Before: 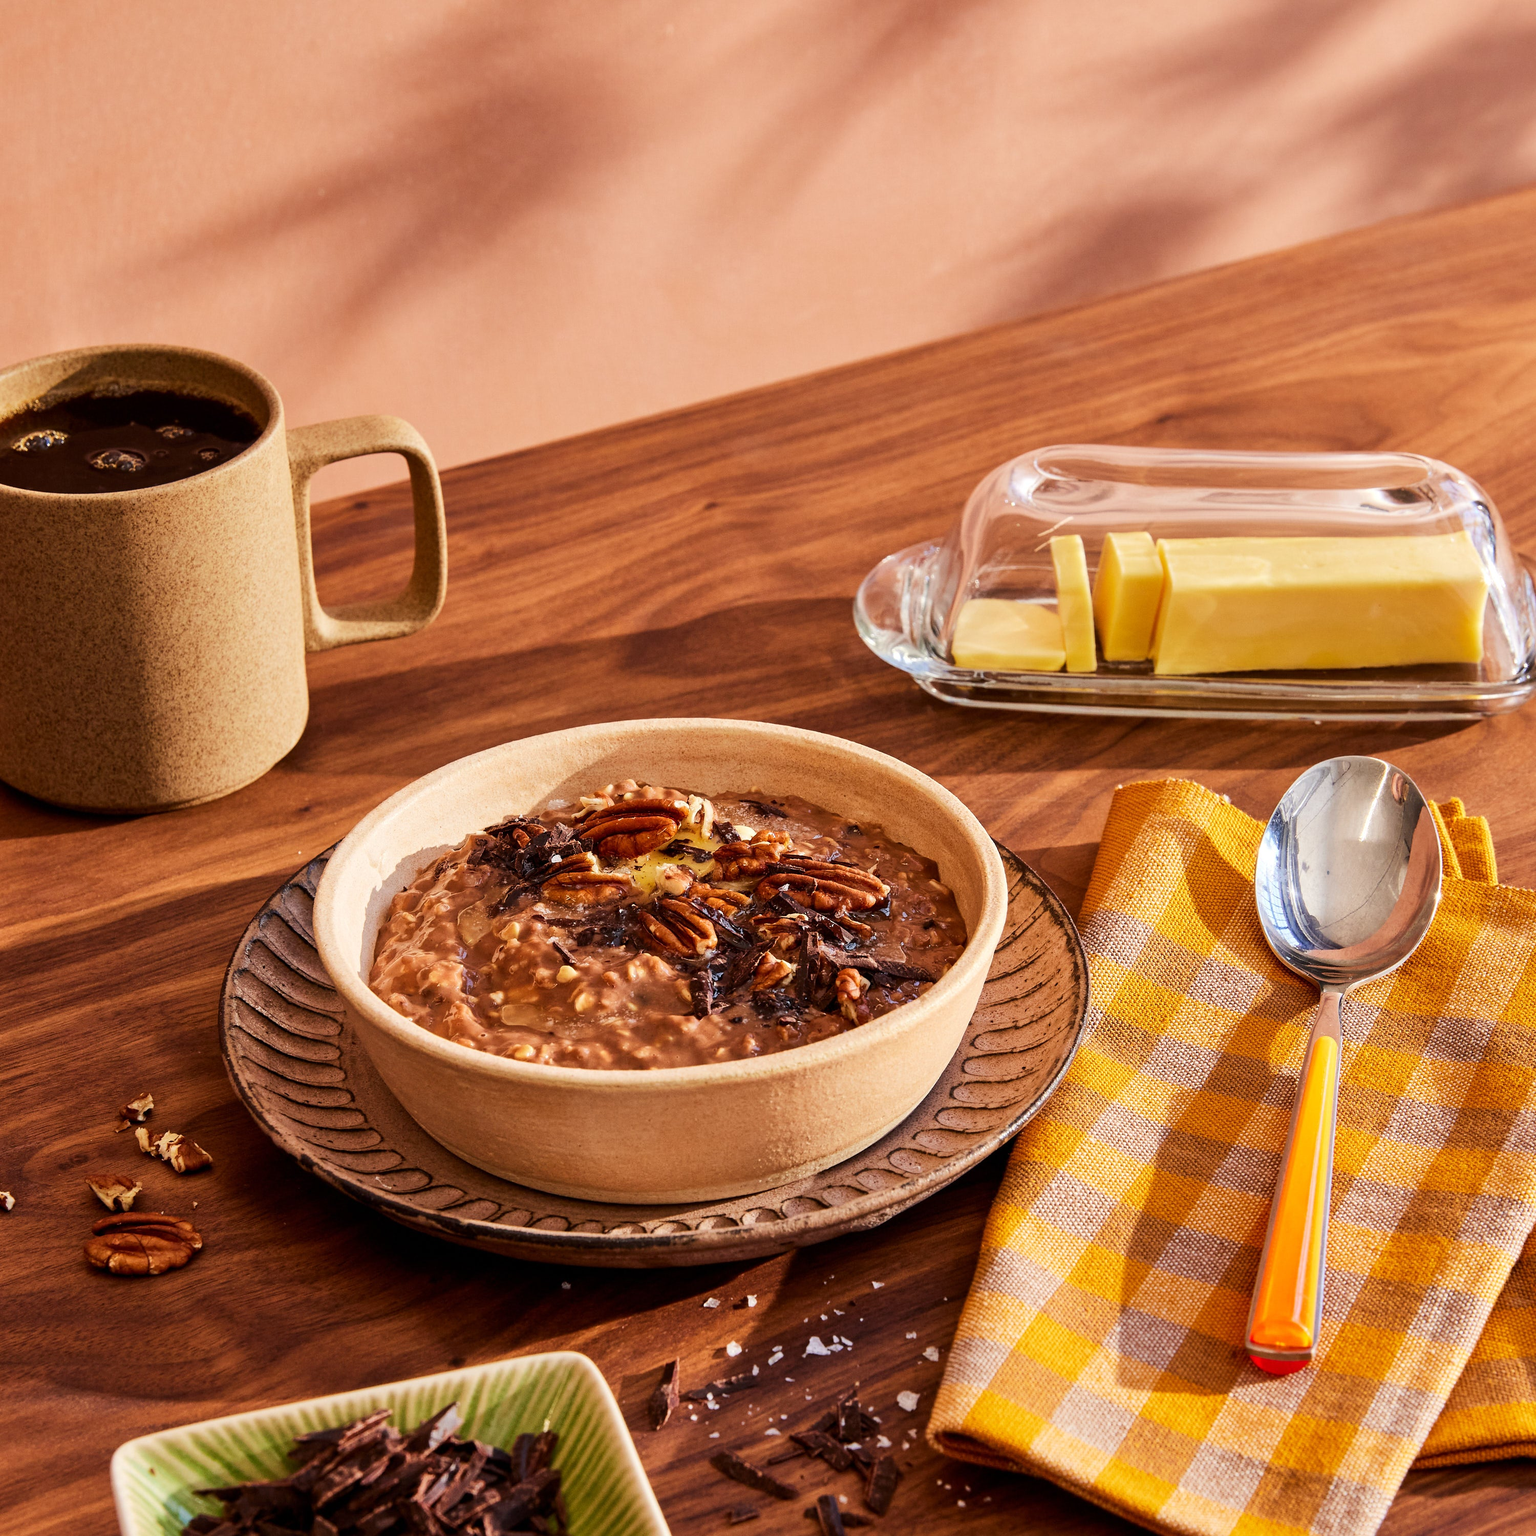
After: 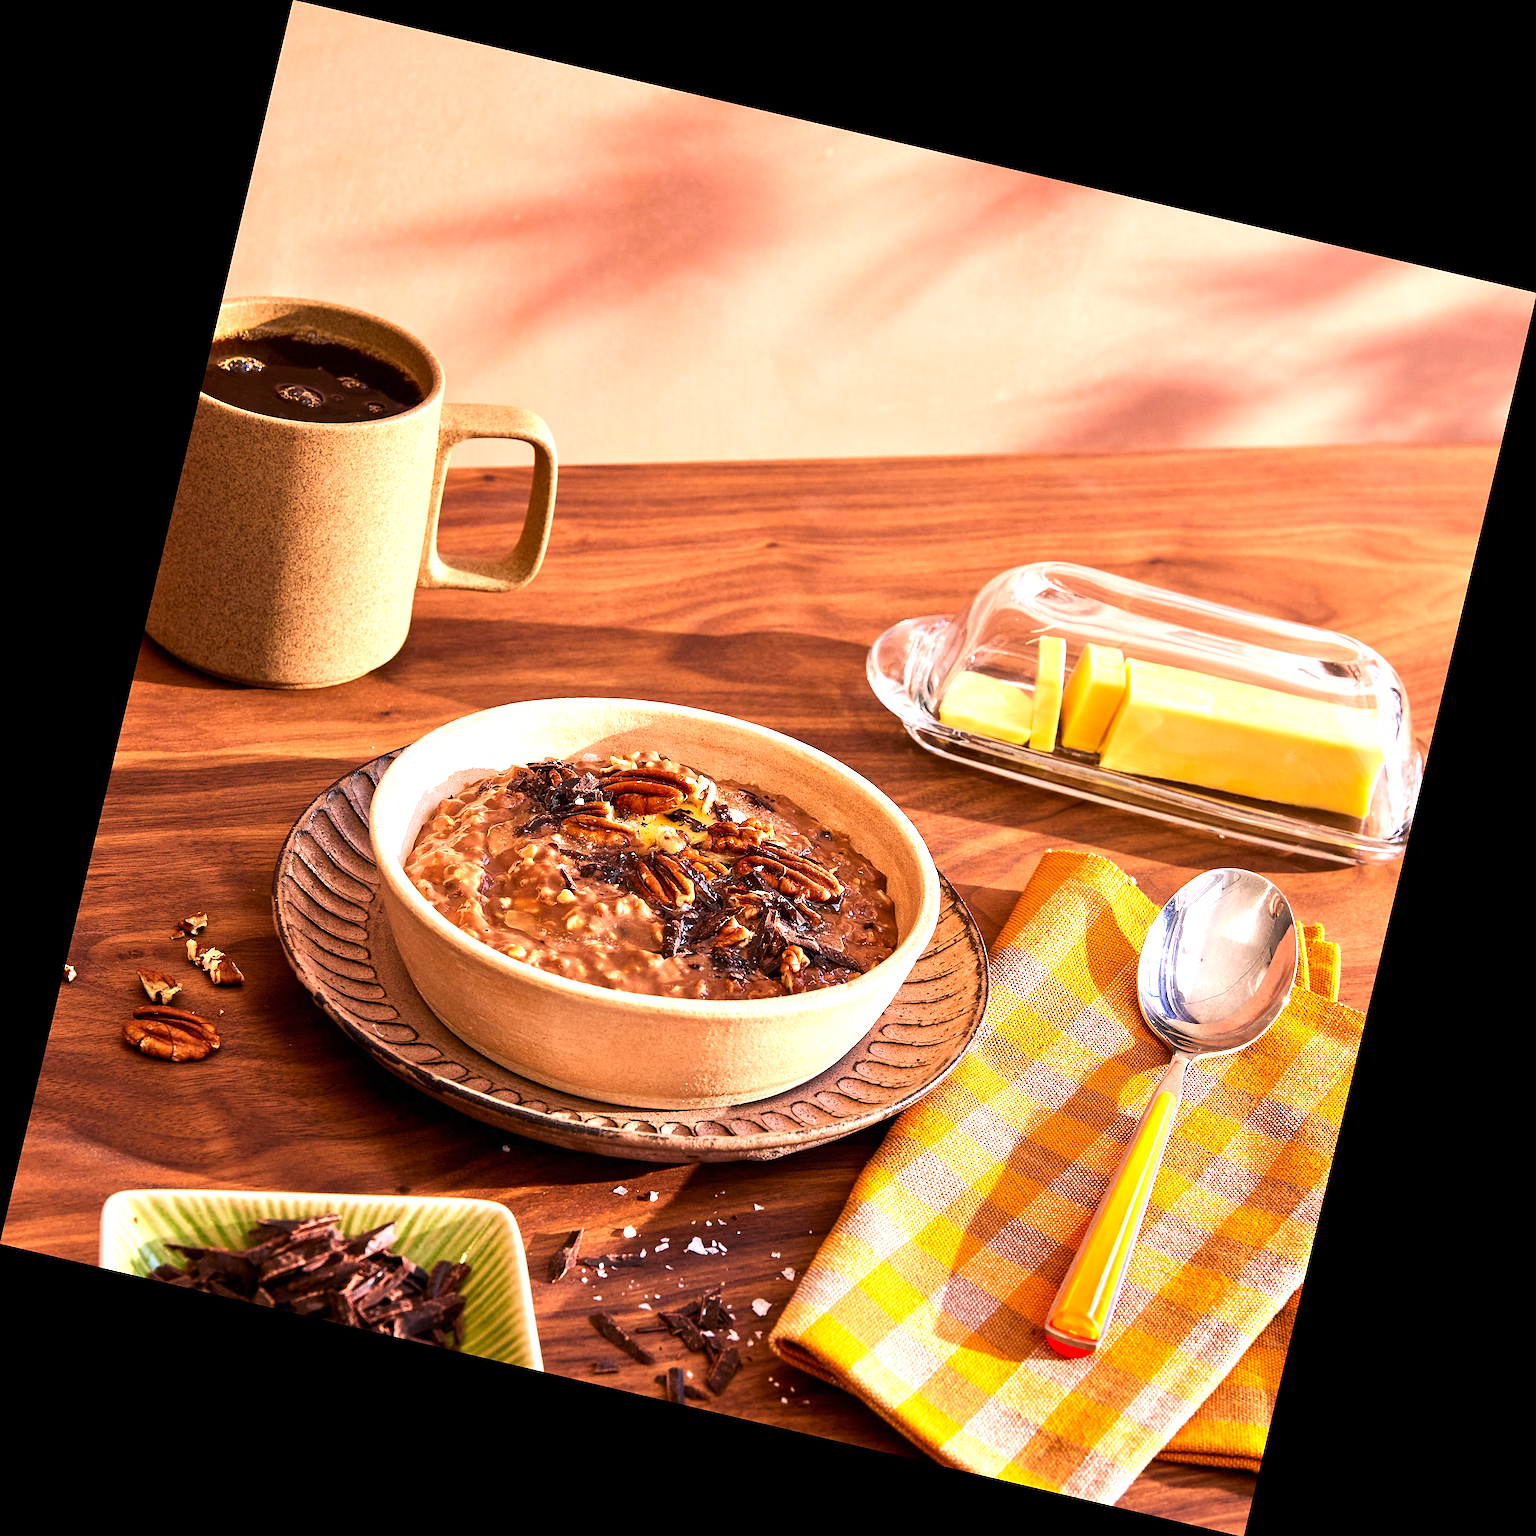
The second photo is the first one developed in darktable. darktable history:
exposure: exposure 0.935 EV, compensate highlight preservation false
white balance: red 0.984, blue 1.059
color correction: highlights a* 5.81, highlights b* 4.84
rotate and perspective: rotation 13.27°, automatic cropping off
sharpen: on, module defaults
